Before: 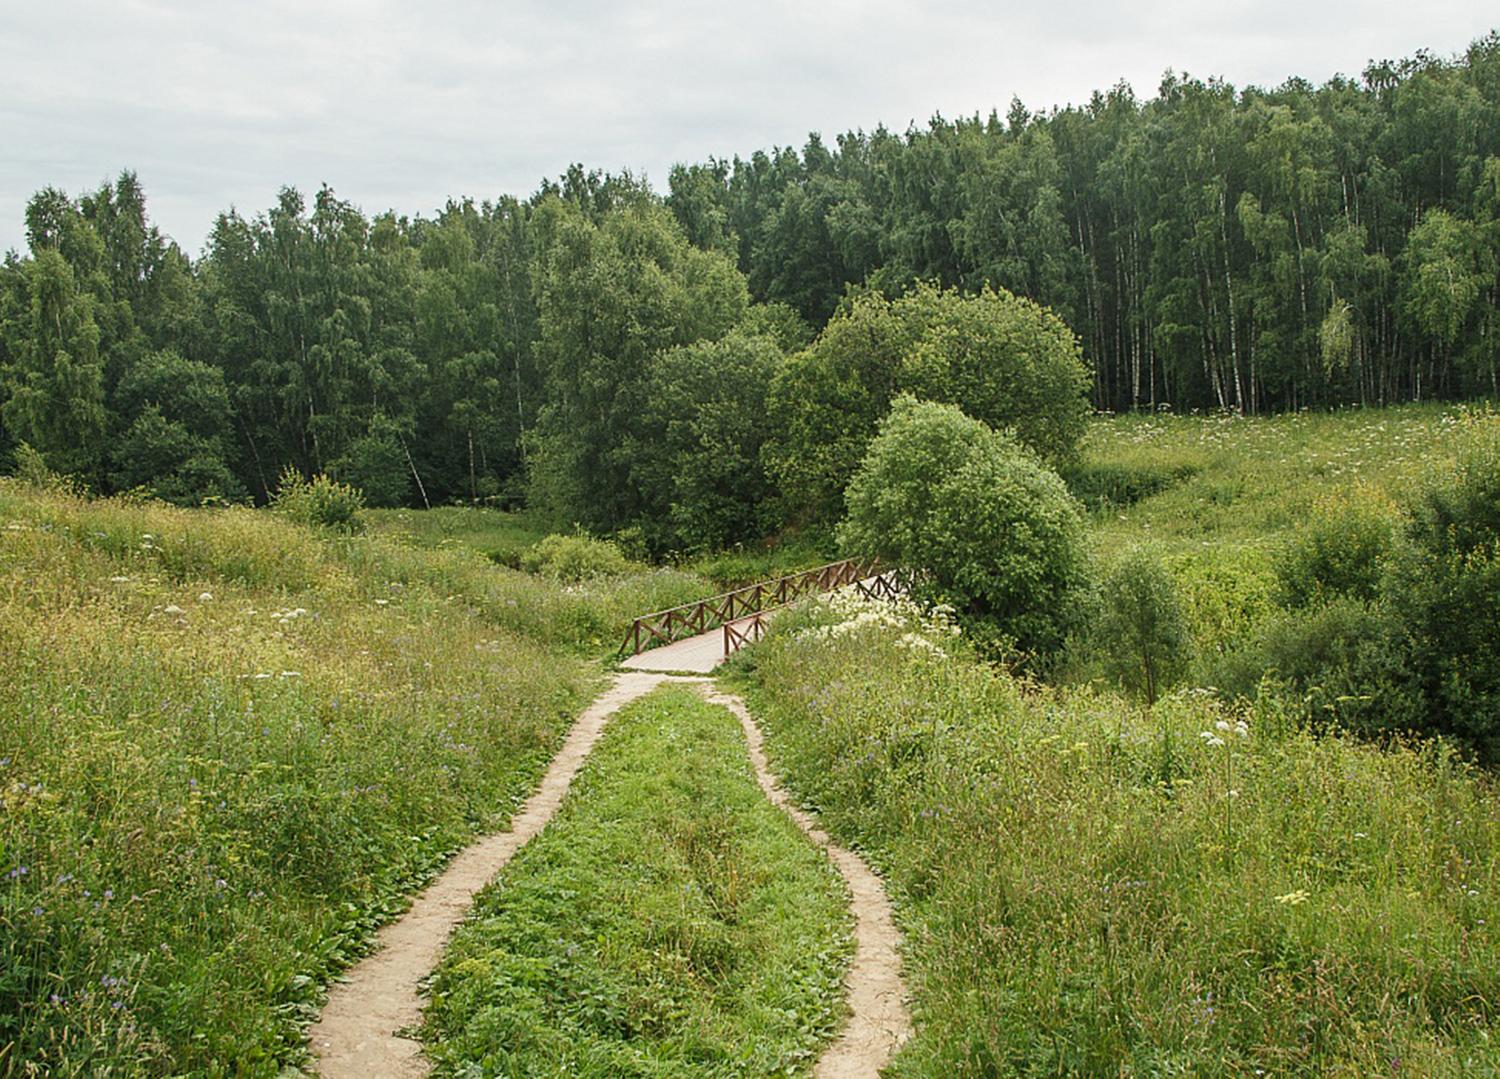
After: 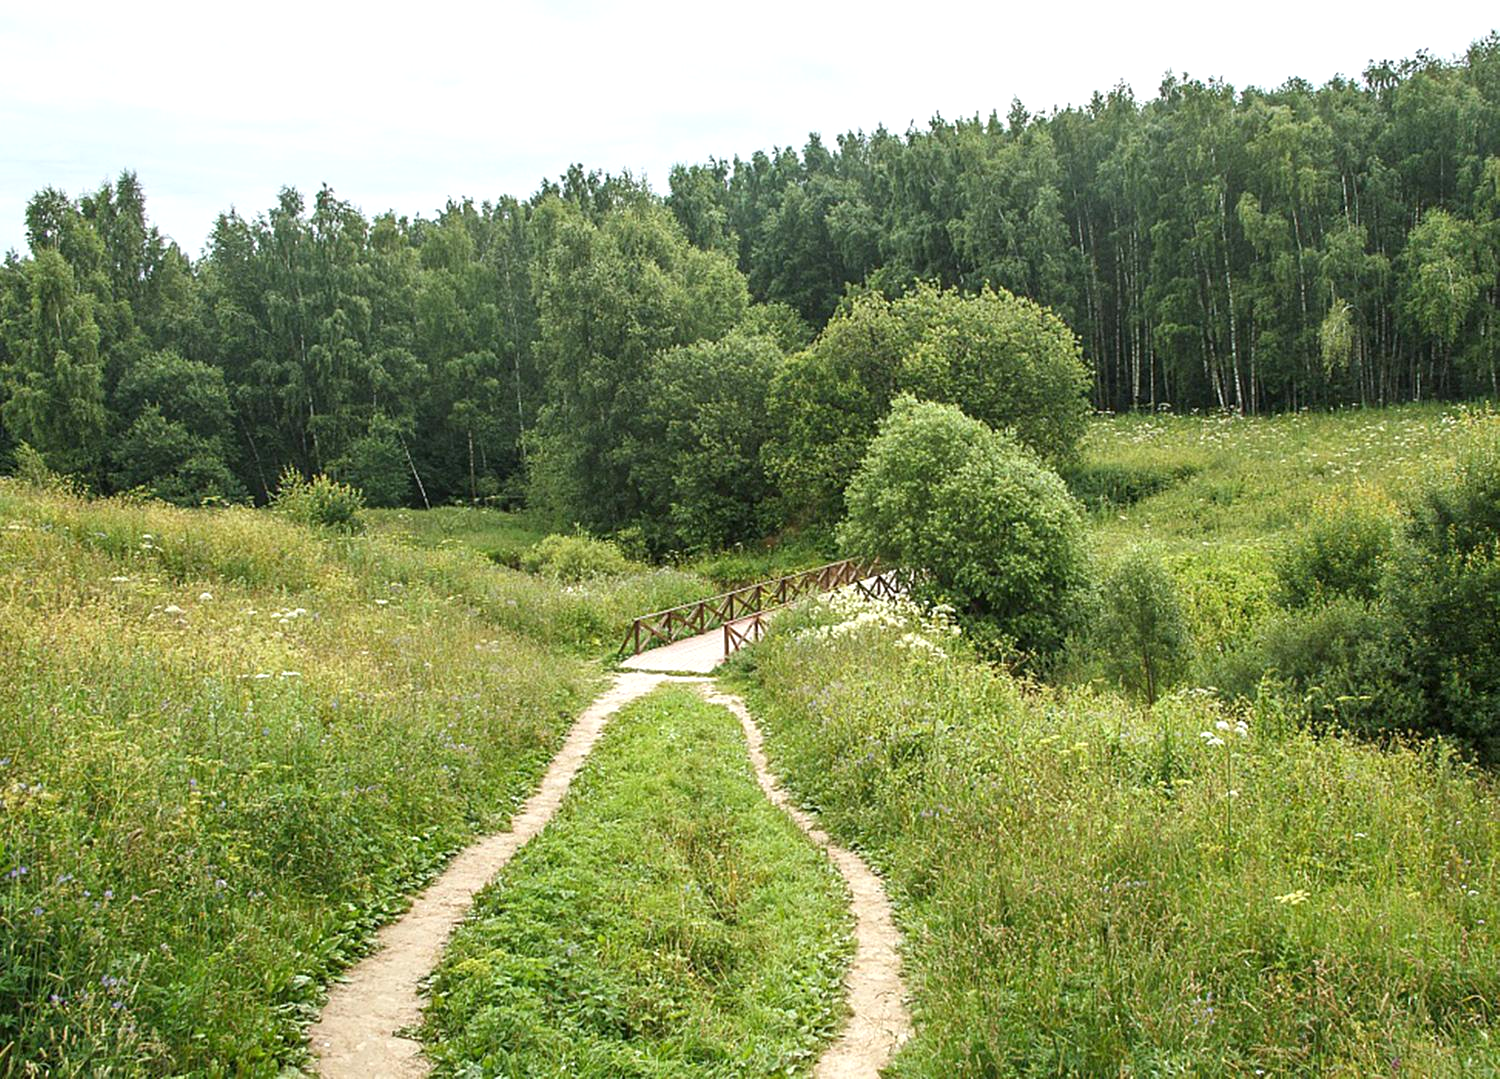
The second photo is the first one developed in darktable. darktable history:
exposure: black level correction 0.001, exposure 0.5 EV, compensate exposure bias true, compensate highlight preservation false
white balance: red 0.983, blue 1.036
